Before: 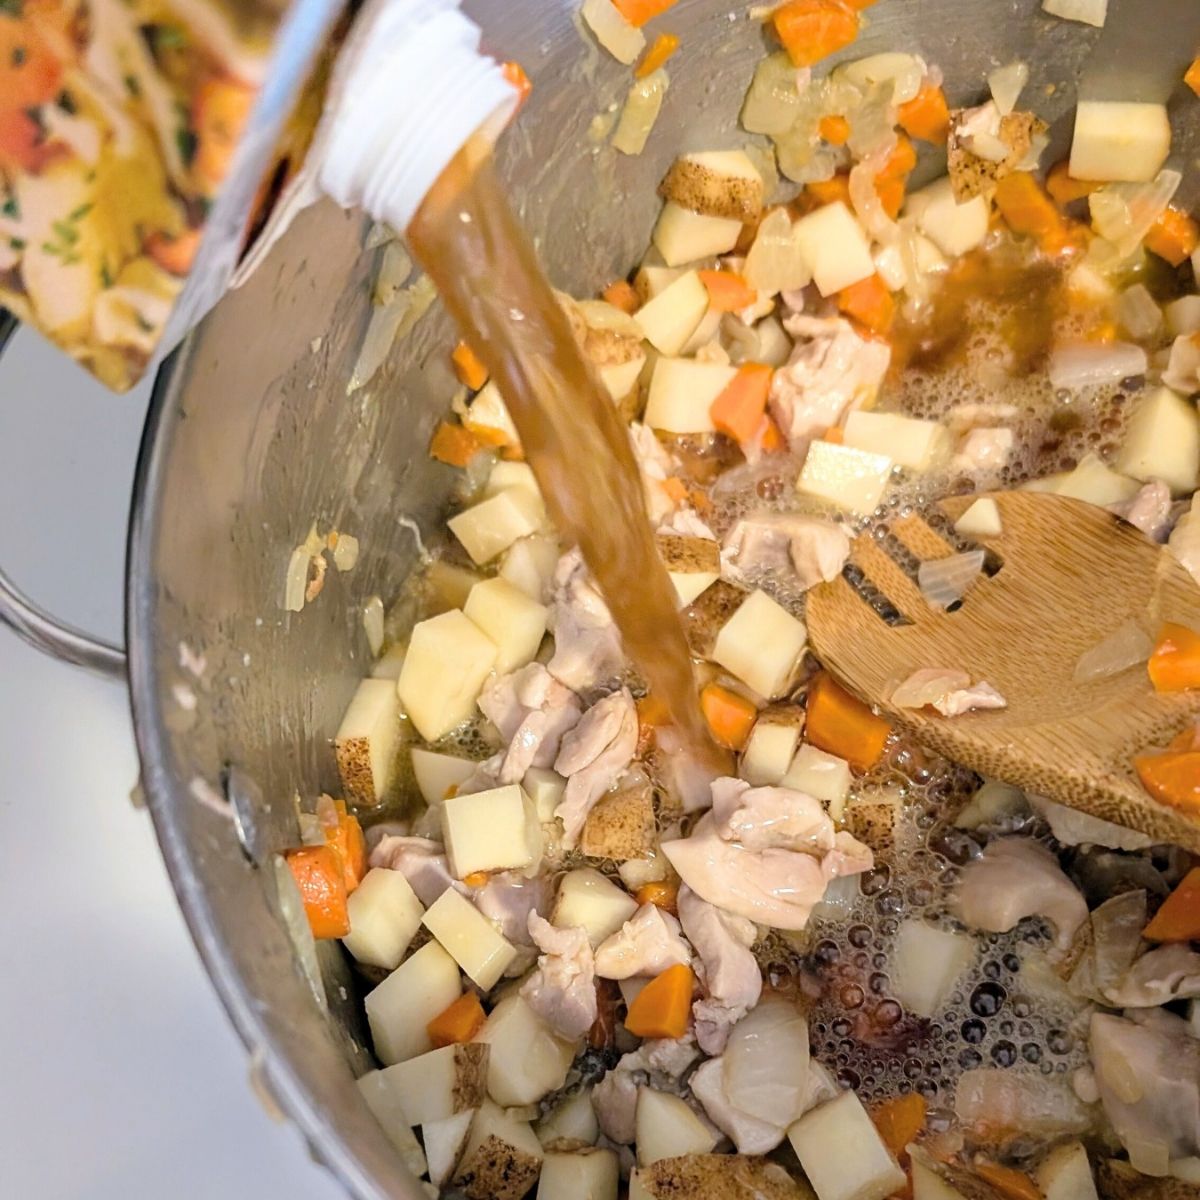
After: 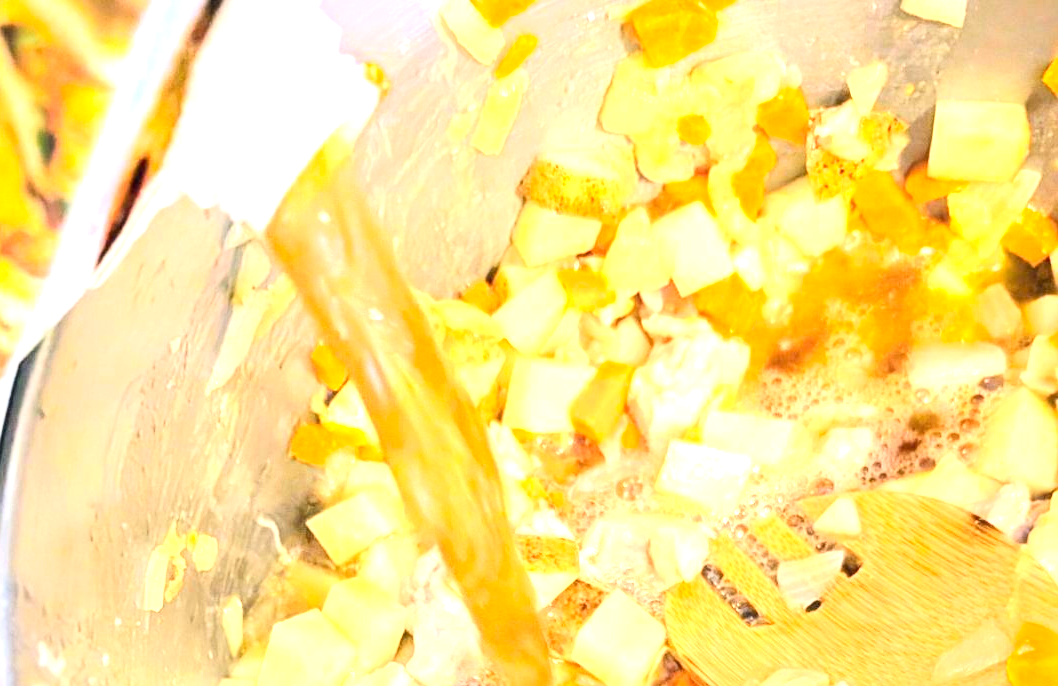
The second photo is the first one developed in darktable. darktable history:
contrast brightness saturation: contrast 0.2, brightness 0.16, saturation 0.22
exposure: black level correction 0, exposure 1.7 EV, compensate exposure bias true, compensate highlight preservation false
crop and rotate: left 11.812%, bottom 42.776%
